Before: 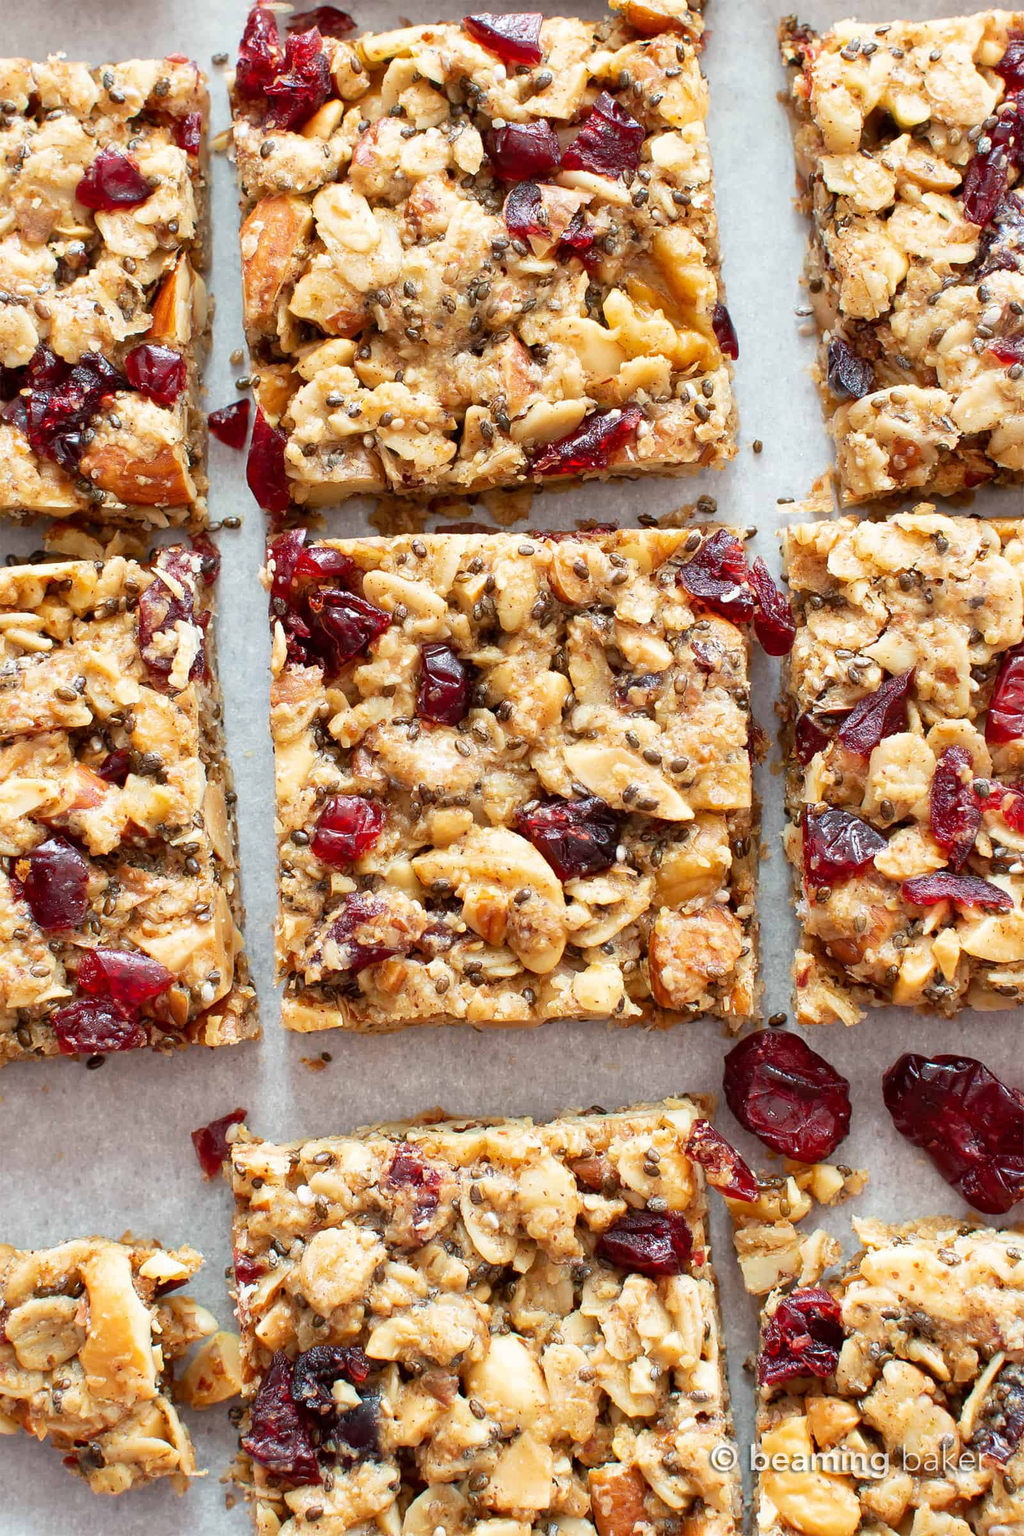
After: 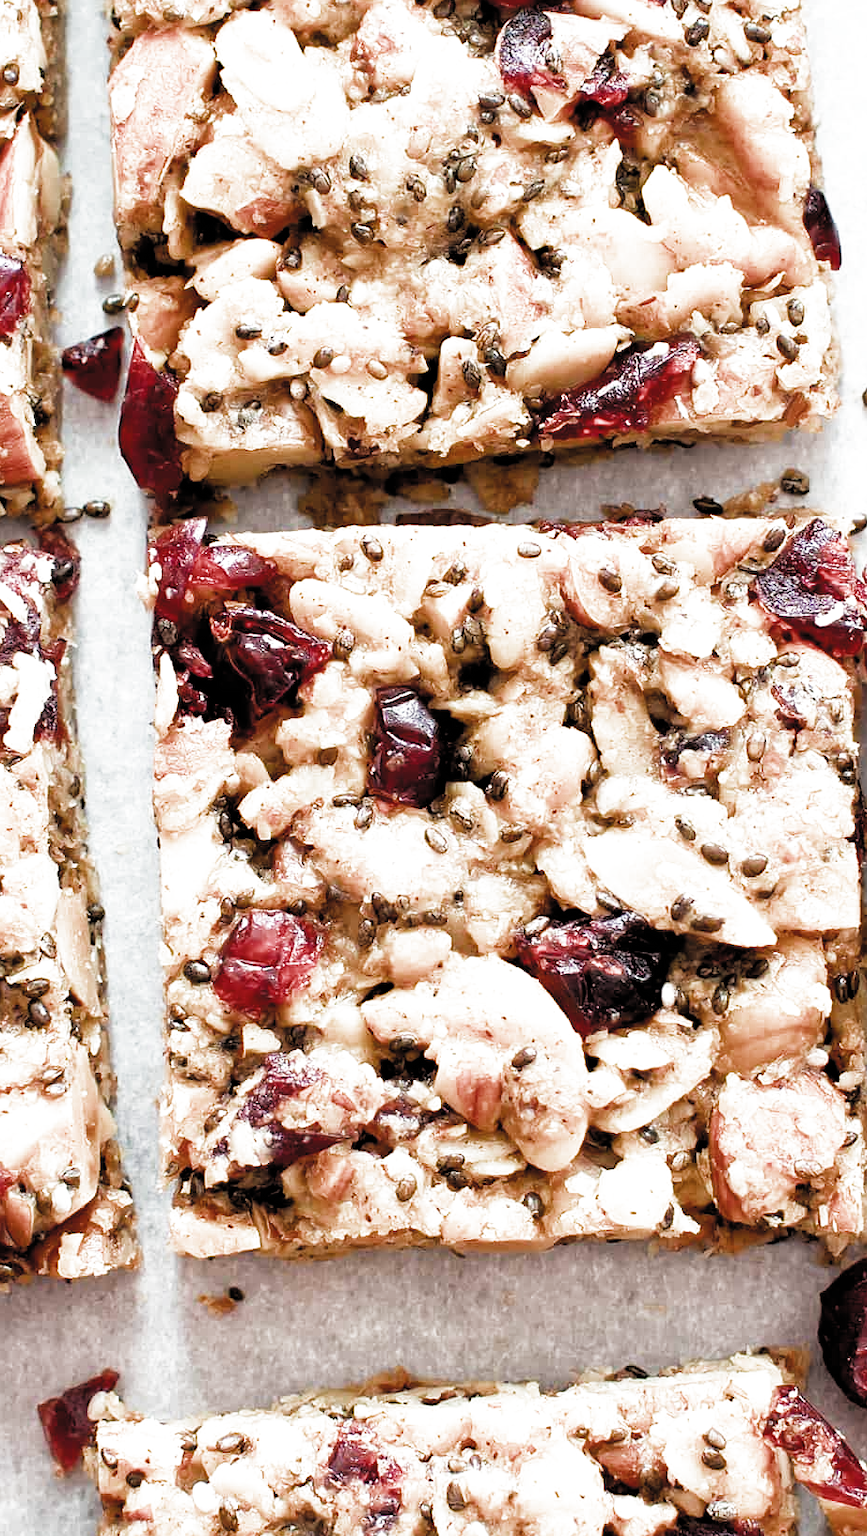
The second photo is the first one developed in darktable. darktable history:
exposure: black level correction 0, exposure 0.302 EV, compensate highlight preservation false
filmic rgb: black relative exposure -3.66 EV, white relative exposure 2.44 EV, hardness 3.29, color science v4 (2020), iterations of high-quality reconstruction 0
crop: left 16.22%, top 11.467%, right 26.049%, bottom 20.436%
color balance rgb: perceptual saturation grading › global saturation 0.205%, global vibrance 14.242%
